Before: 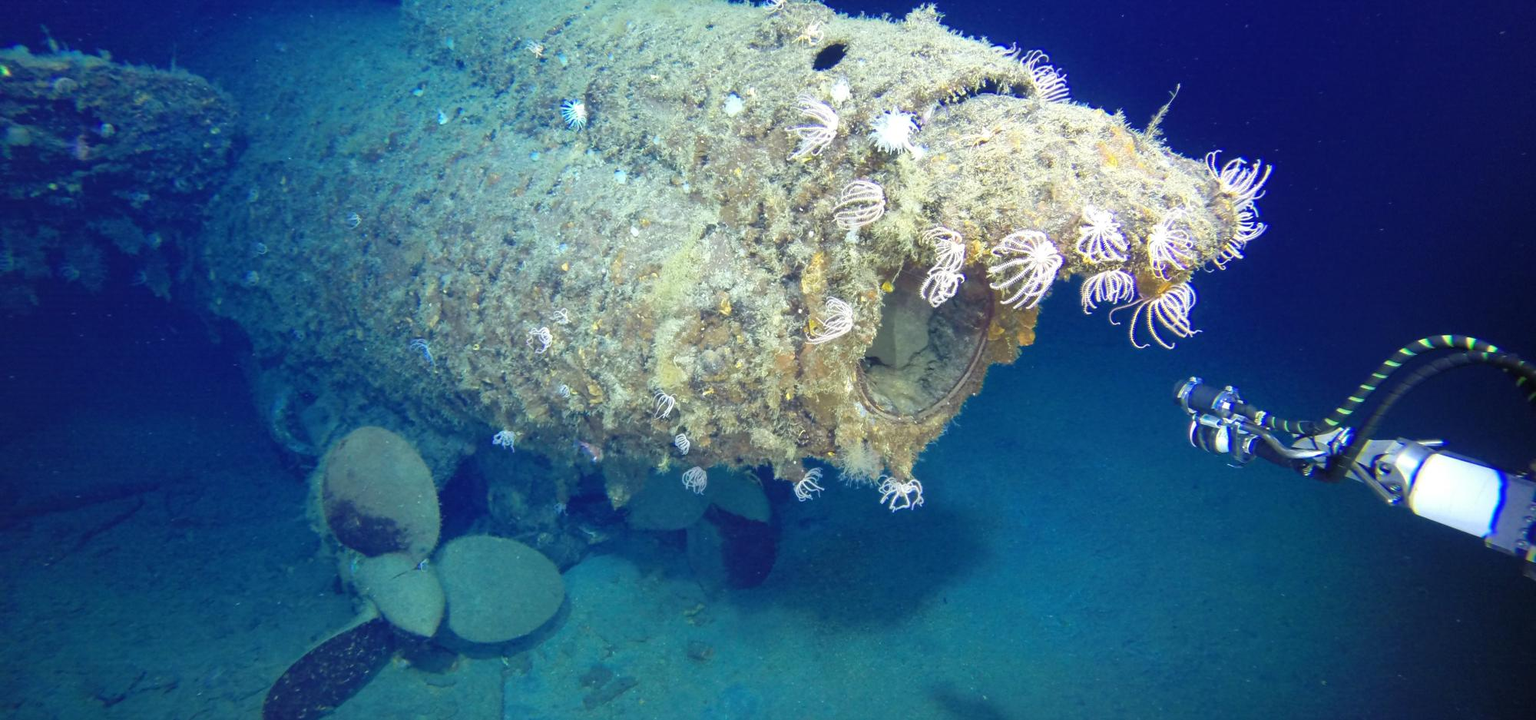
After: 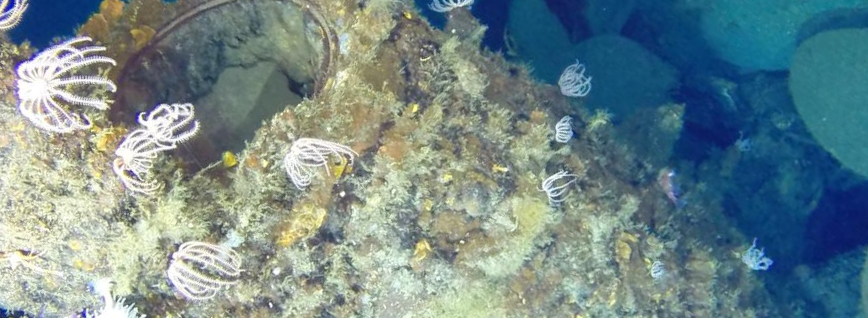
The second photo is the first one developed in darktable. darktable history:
crop and rotate: angle 147.71°, left 9.187%, top 15.65%, right 4.577%, bottom 16.934%
